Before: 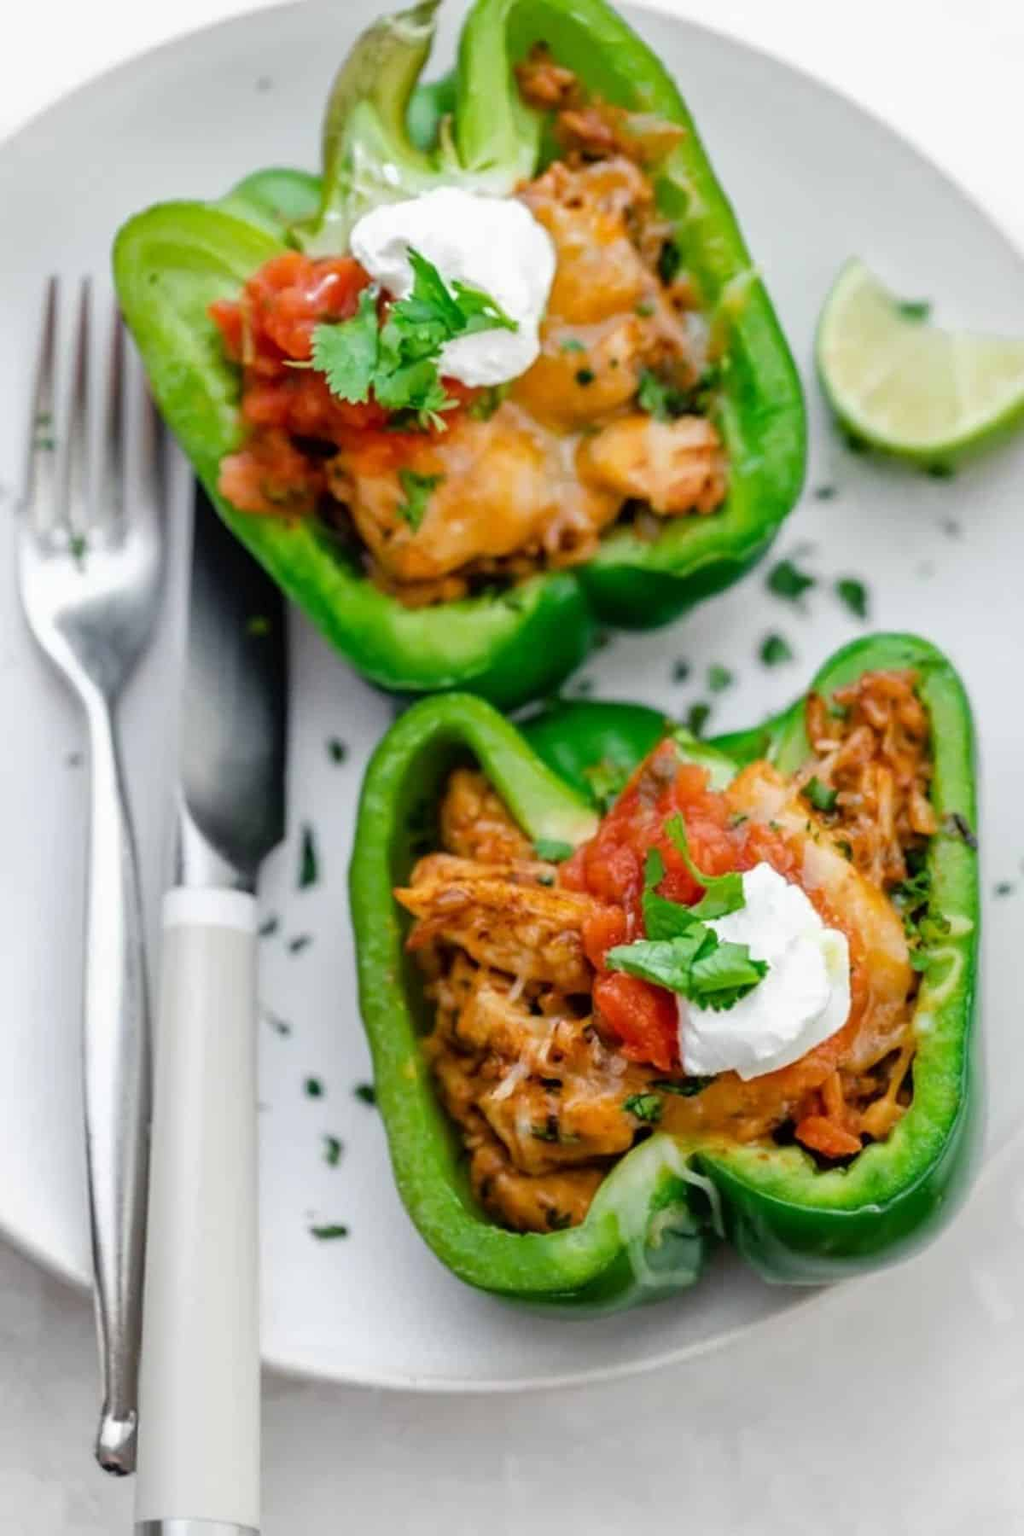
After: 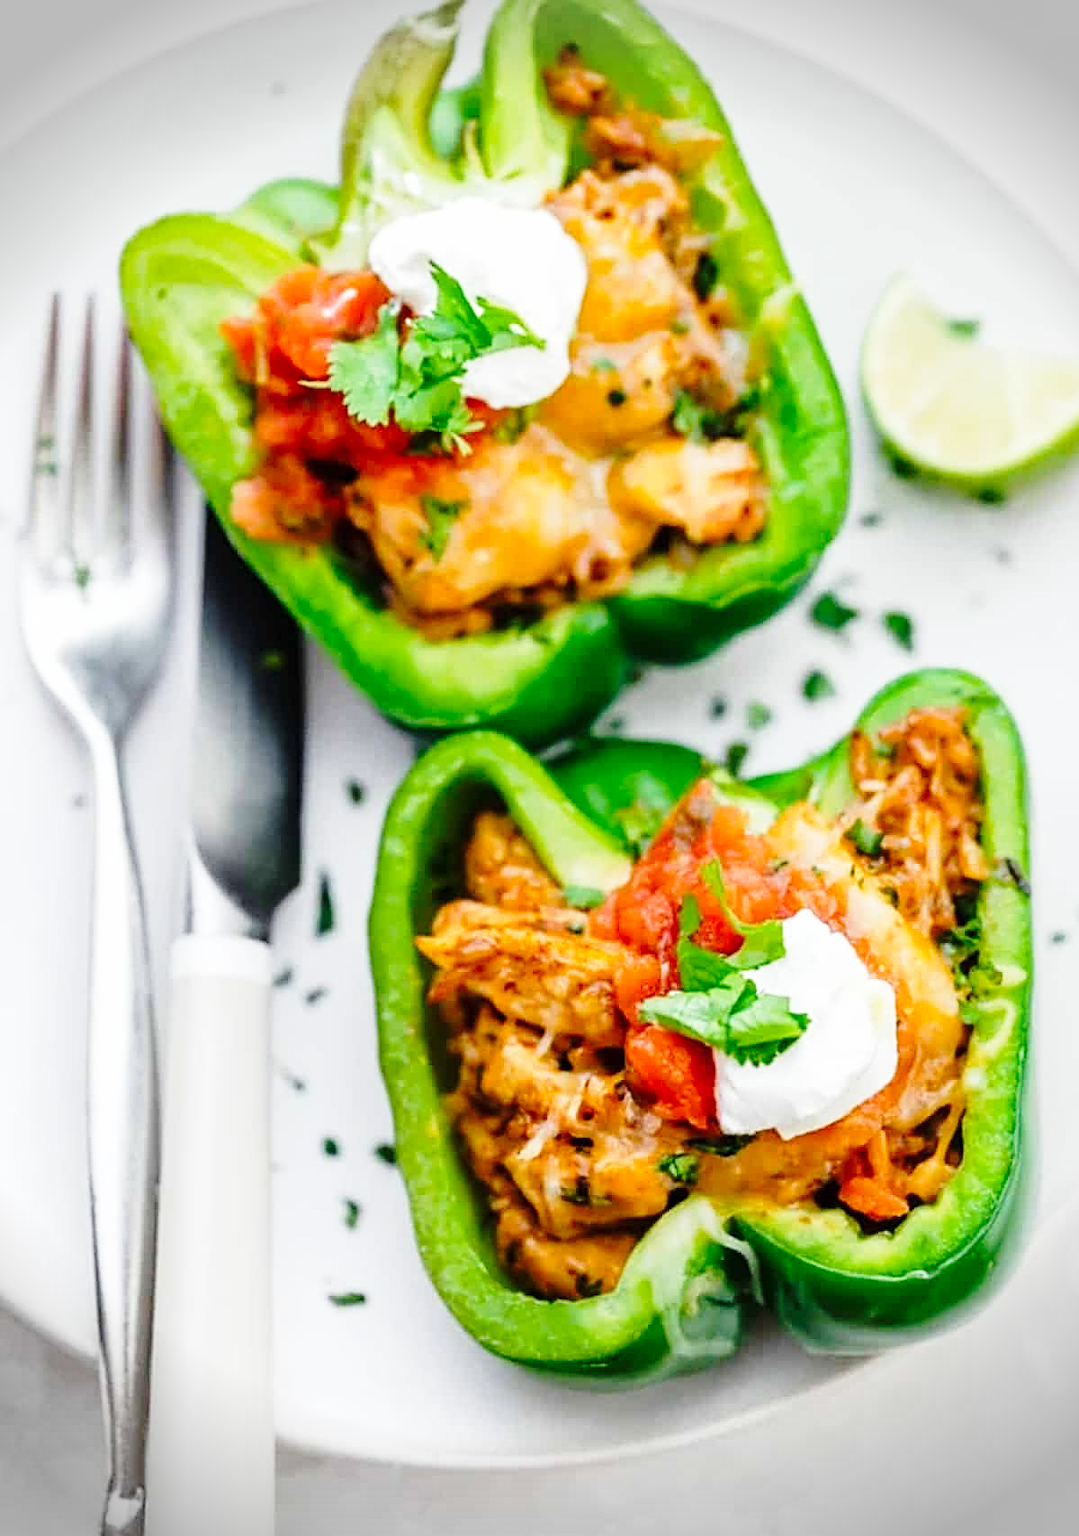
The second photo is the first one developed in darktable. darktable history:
vignetting: fall-off start 87.84%, fall-off radius 24.85%, unbound false
sharpen: on, module defaults
crop and rotate: top 0.008%, bottom 5.132%
base curve: curves: ch0 [(0, 0) (0.028, 0.03) (0.121, 0.232) (0.46, 0.748) (0.859, 0.968) (1, 1)], preserve colors none
